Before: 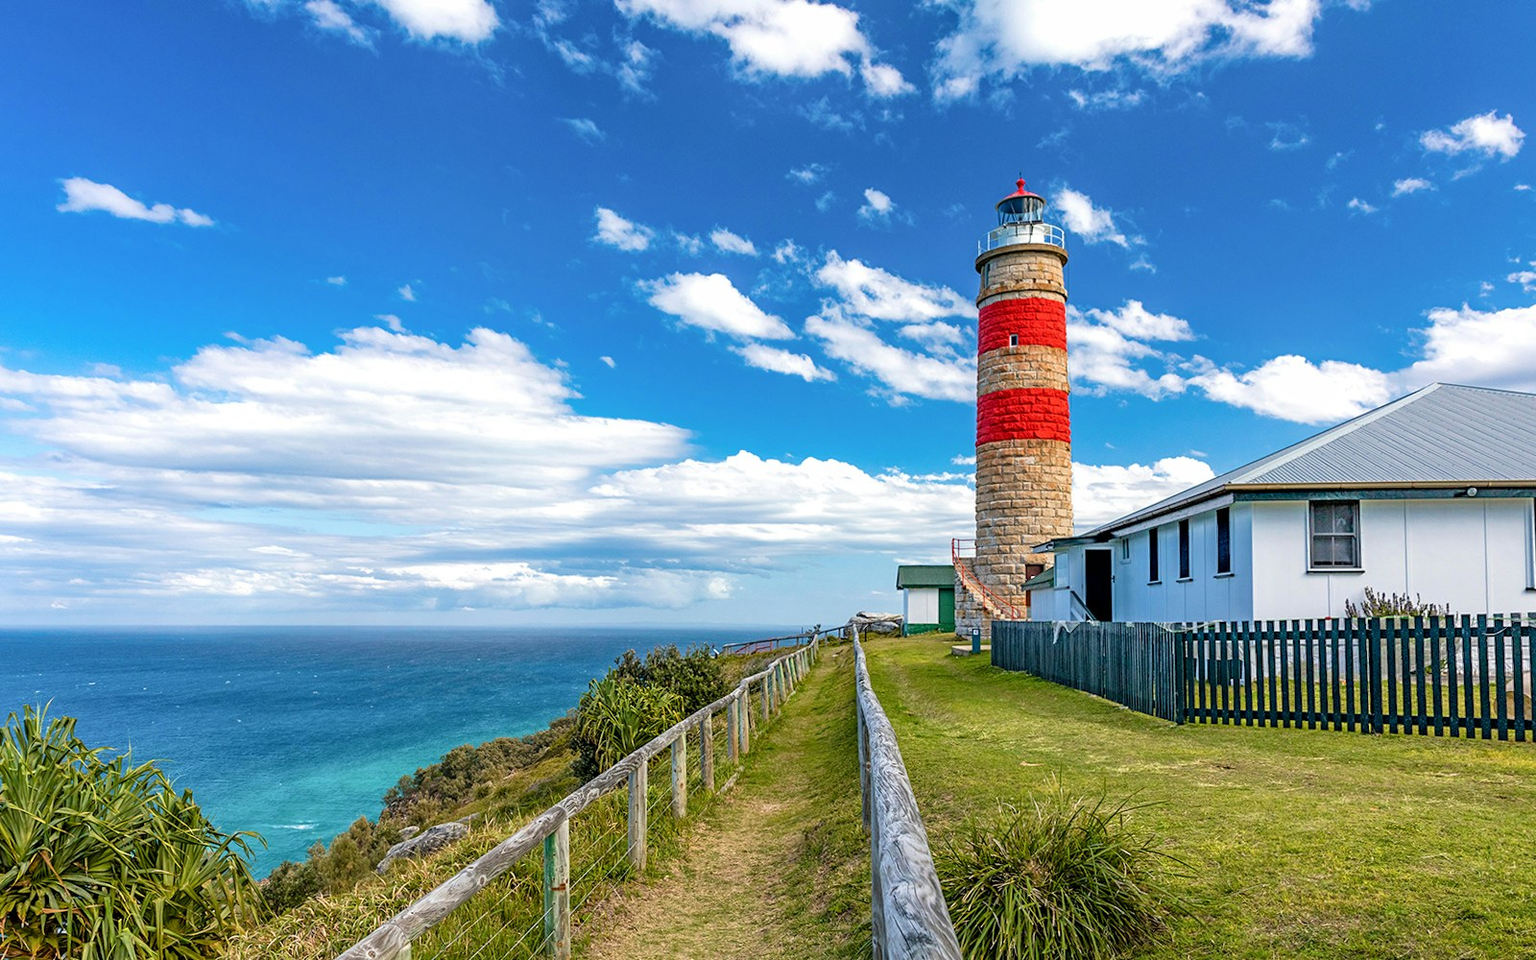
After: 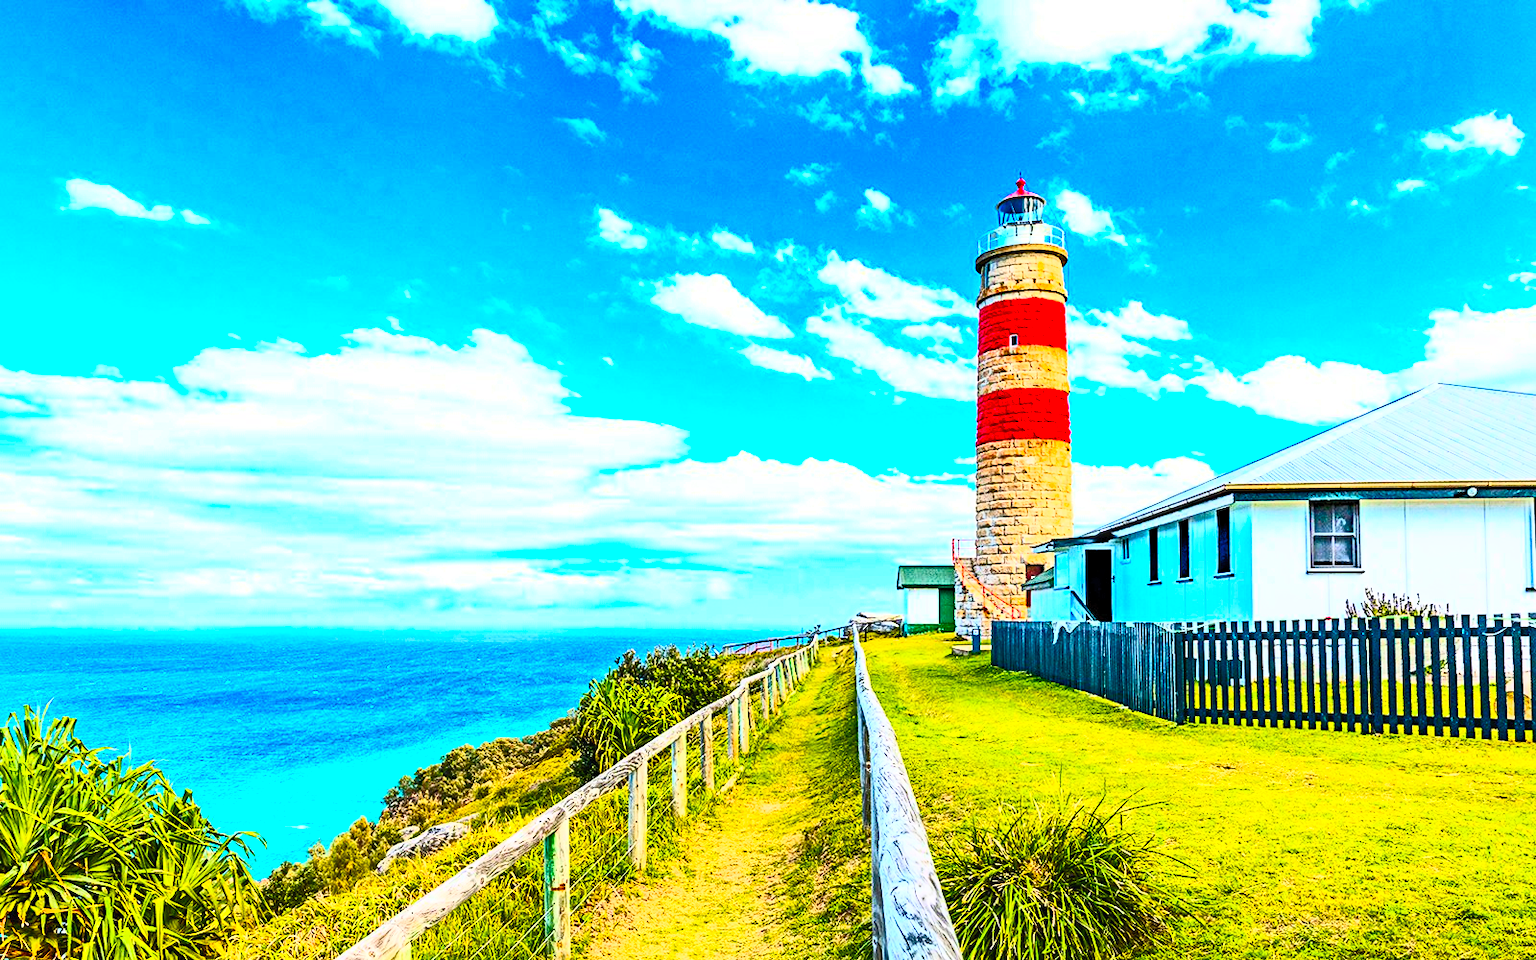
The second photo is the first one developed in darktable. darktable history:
color balance rgb: perceptual saturation grading › global saturation 25%, perceptual brilliance grading › mid-tones 10%, perceptual brilliance grading › shadows 15%, global vibrance 20%
contrast brightness saturation: contrast 0.83, brightness 0.59, saturation 0.59
haze removal: compatibility mode true, adaptive false
